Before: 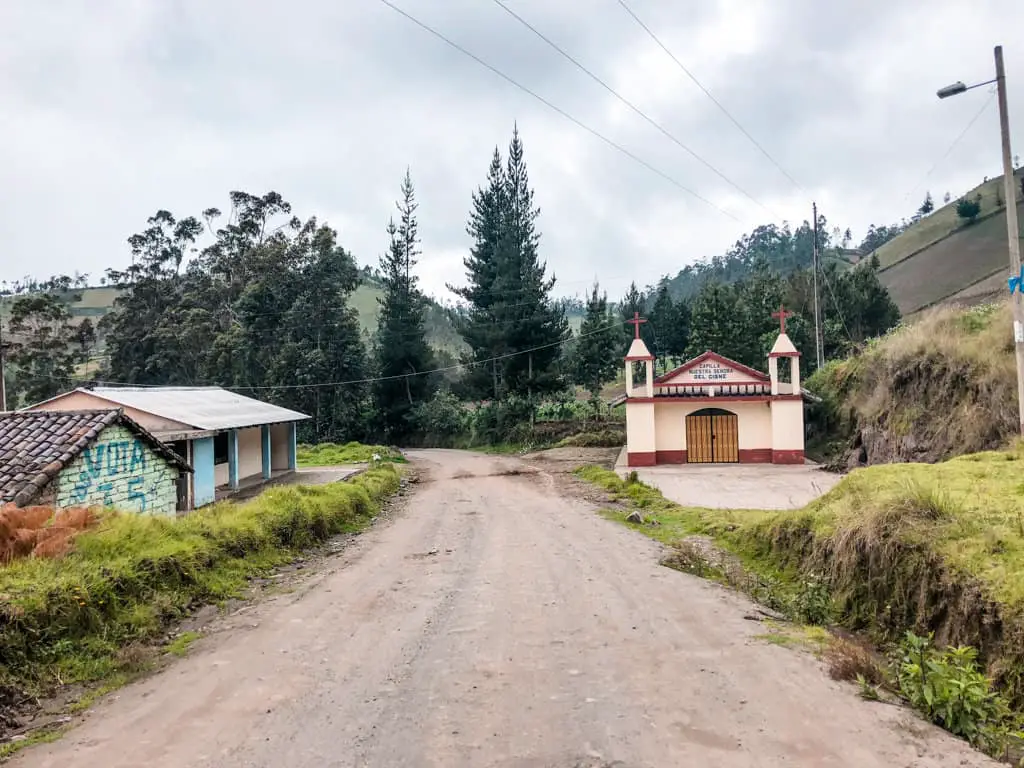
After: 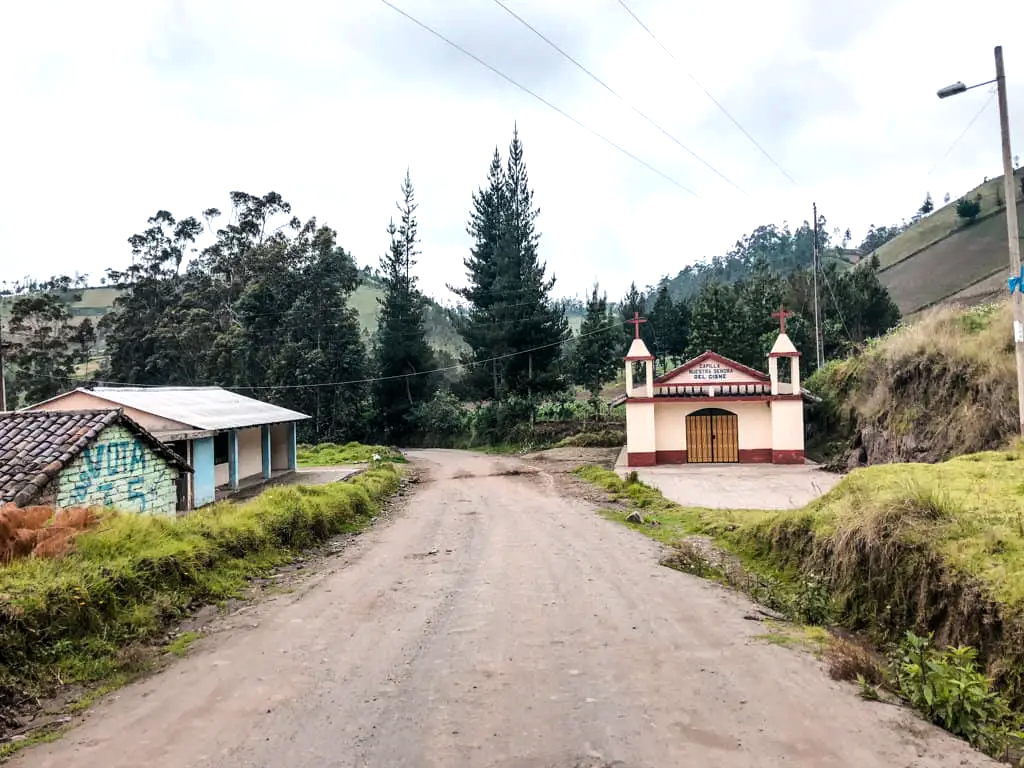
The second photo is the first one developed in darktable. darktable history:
graduated density: rotation -180°, offset 27.42
tone equalizer: -8 EV -0.417 EV, -7 EV -0.389 EV, -6 EV -0.333 EV, -5 EV -0.222 EV, -3 EV 0.222 EV, -2 EV 0.333 EV, -1 EV 0.389 EV, +0 EV 0.417 EV, edges refinement/feathering 500, mask exposure compensation -1.57 EV, preserve details no
